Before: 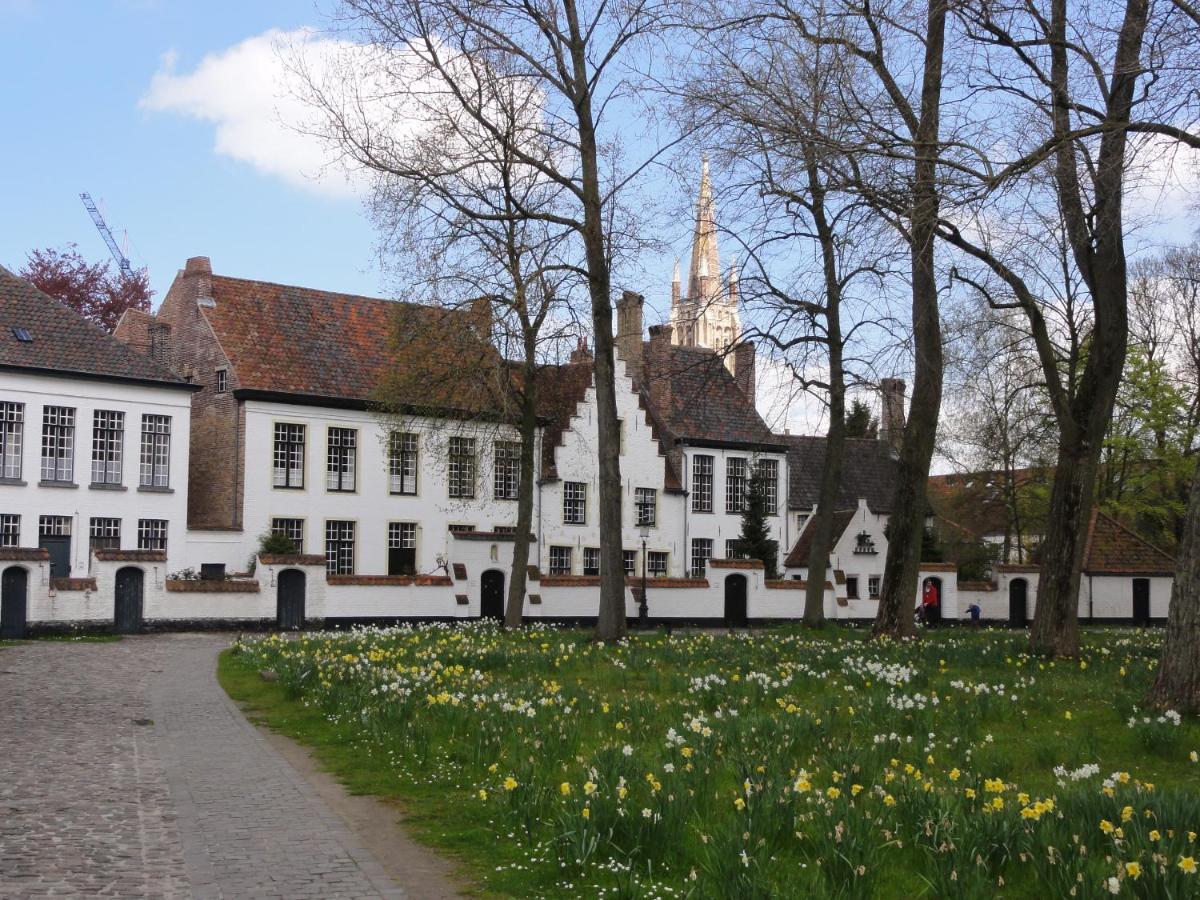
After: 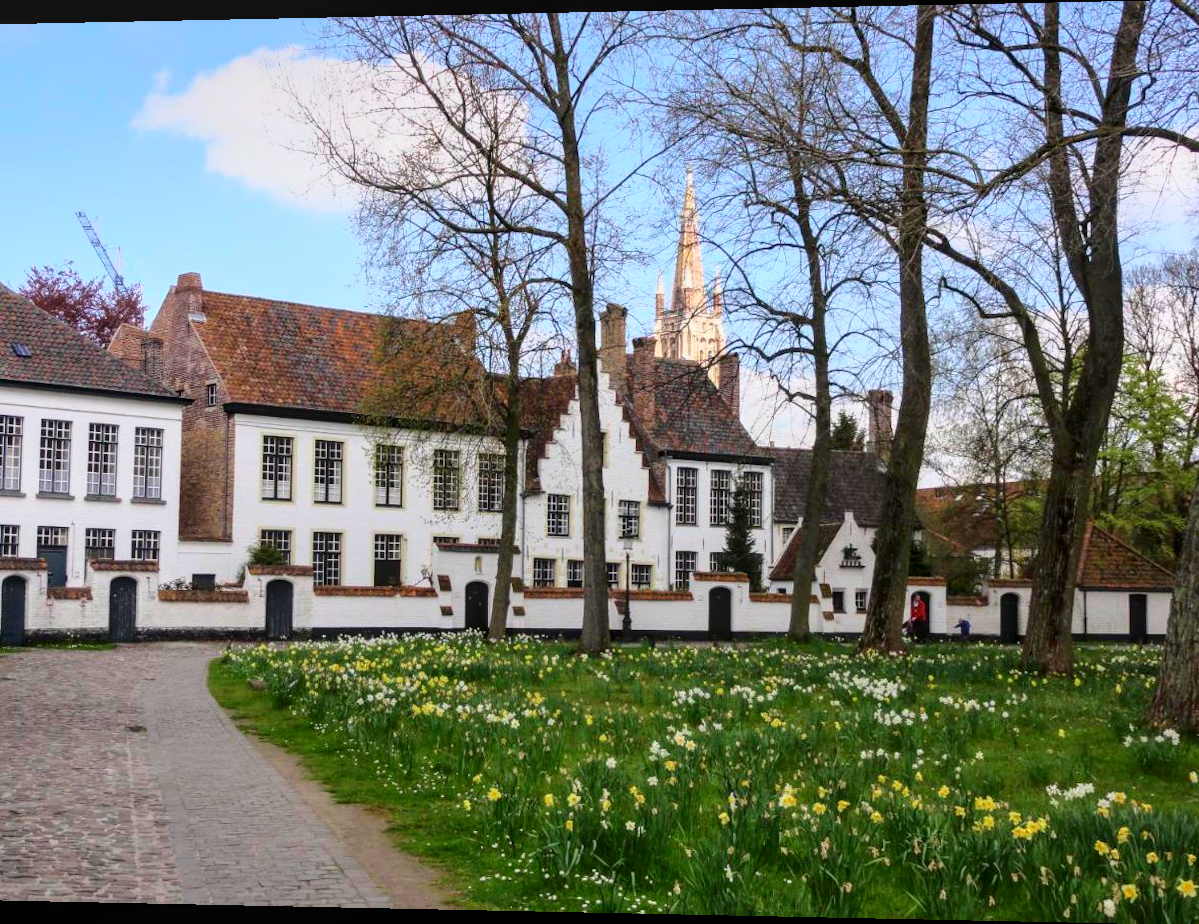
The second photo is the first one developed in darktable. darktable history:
local contrast: on, module defaults
rotate and perspective: lens shift (horizontal) -0.055, automatic cropping off
tone curve: curves: ch0 [(0, 0) (0.091, 0.077) (0.389, 0.458) (0.745, 0.82) (0.844, 0.908) (0.909, 0.942) (1, 0.973)]; ch1 [(0, 0) (0.437, 0.404) (0.5, 0.5) (0.529, 0.55) (0.58, 0.6) (0.616, 0.649) (1, 1)]; ch2 [(0, 0) (0.442, 0.415) (0.5, 0.5) (0.535, 0.557) (0.585, 0.62) (1, 1)], color space Lab, independent channels, preserve colors none
